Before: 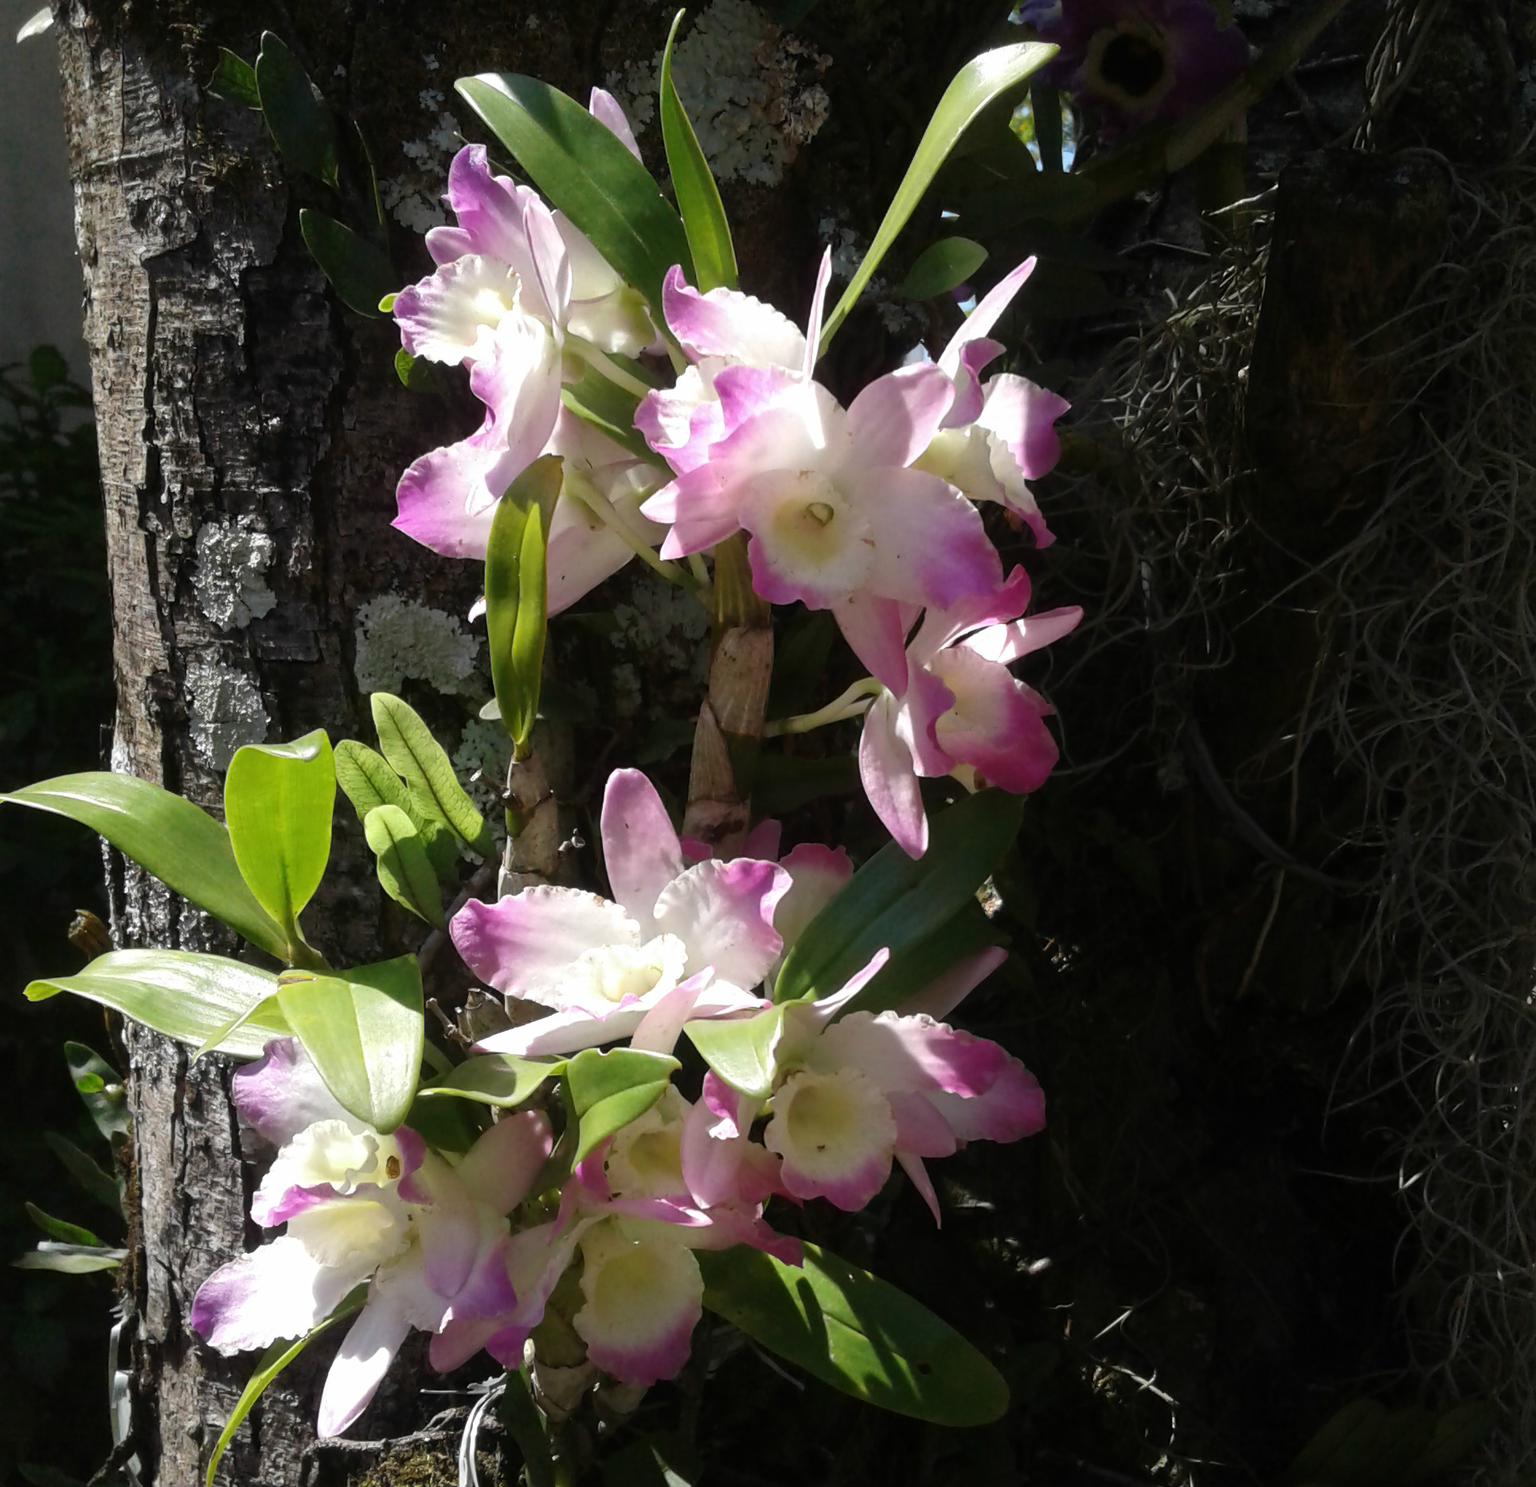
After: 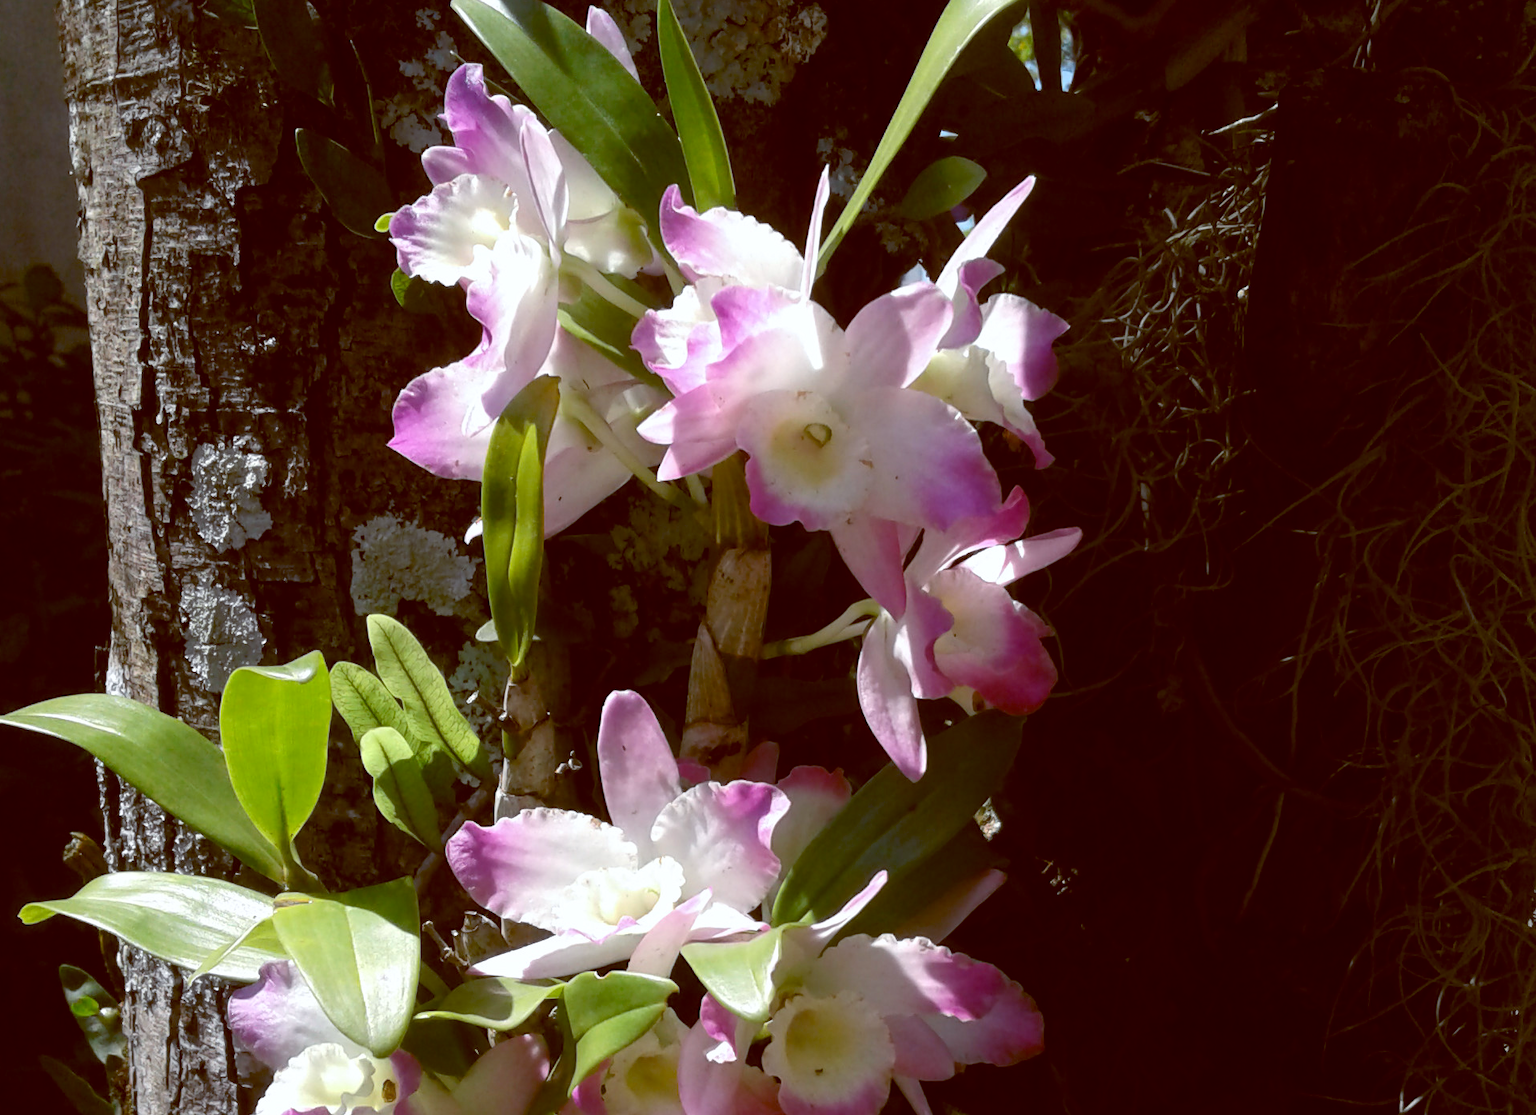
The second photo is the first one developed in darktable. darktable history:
color balance: lift [1, 1.015, 1.004, 0.985], gamma [1, 0.958, 0.971, 1.042], gain [1, 0.956, 0.977, 1.044]
crop: left 0.387%, top 5.469%, bottom 19.809%
